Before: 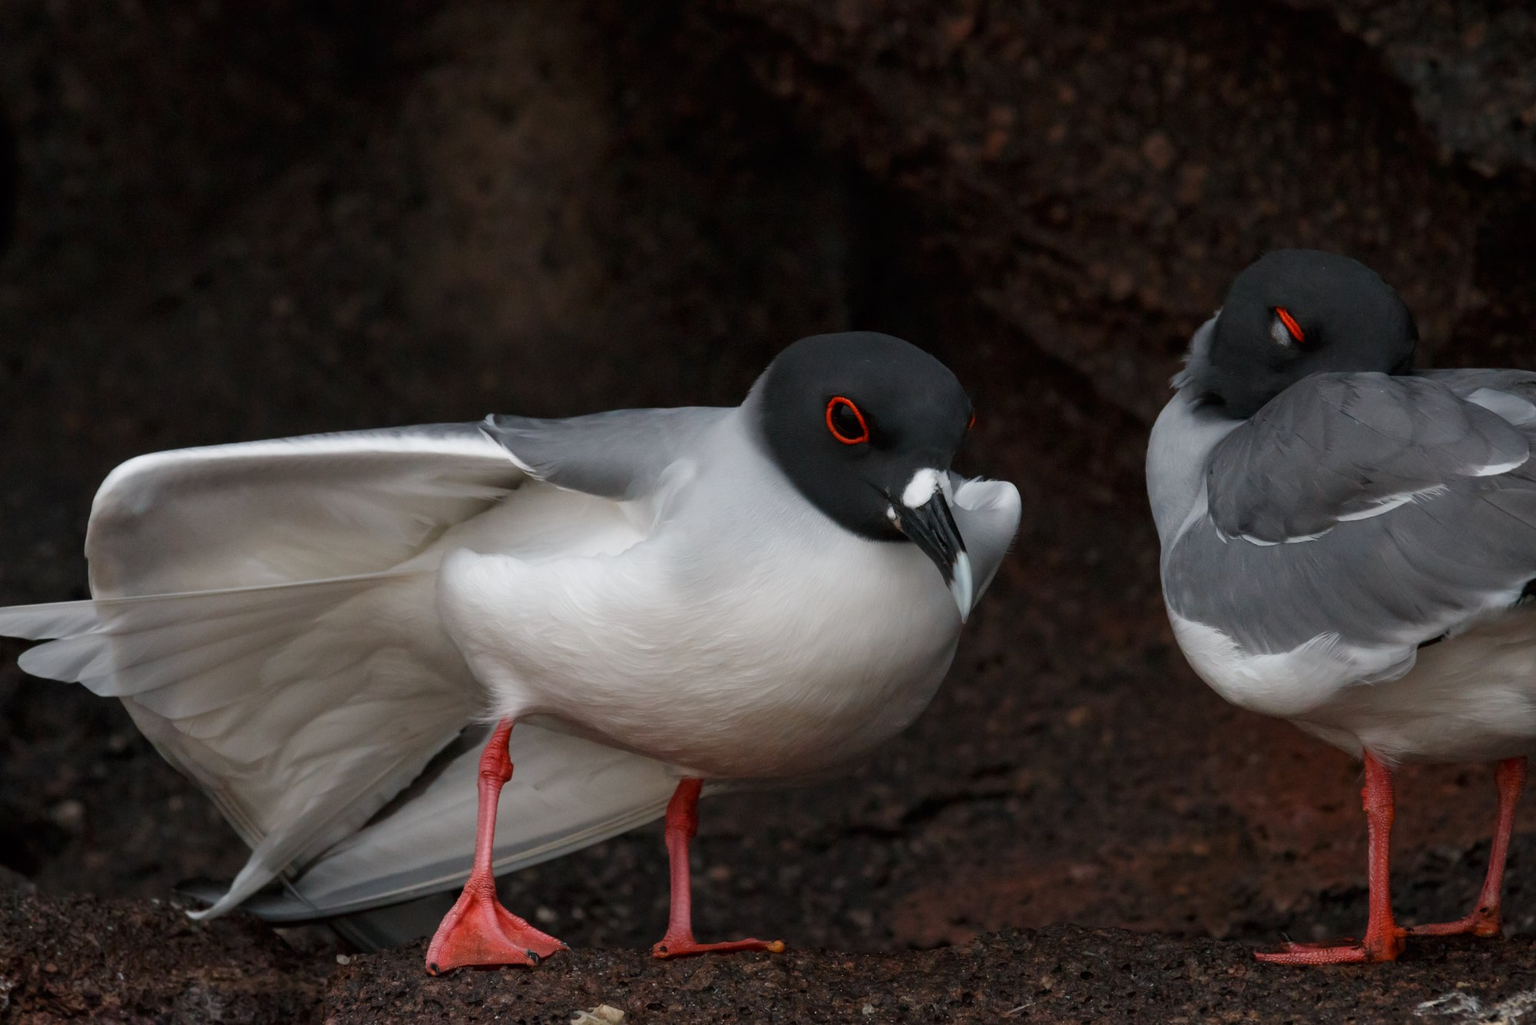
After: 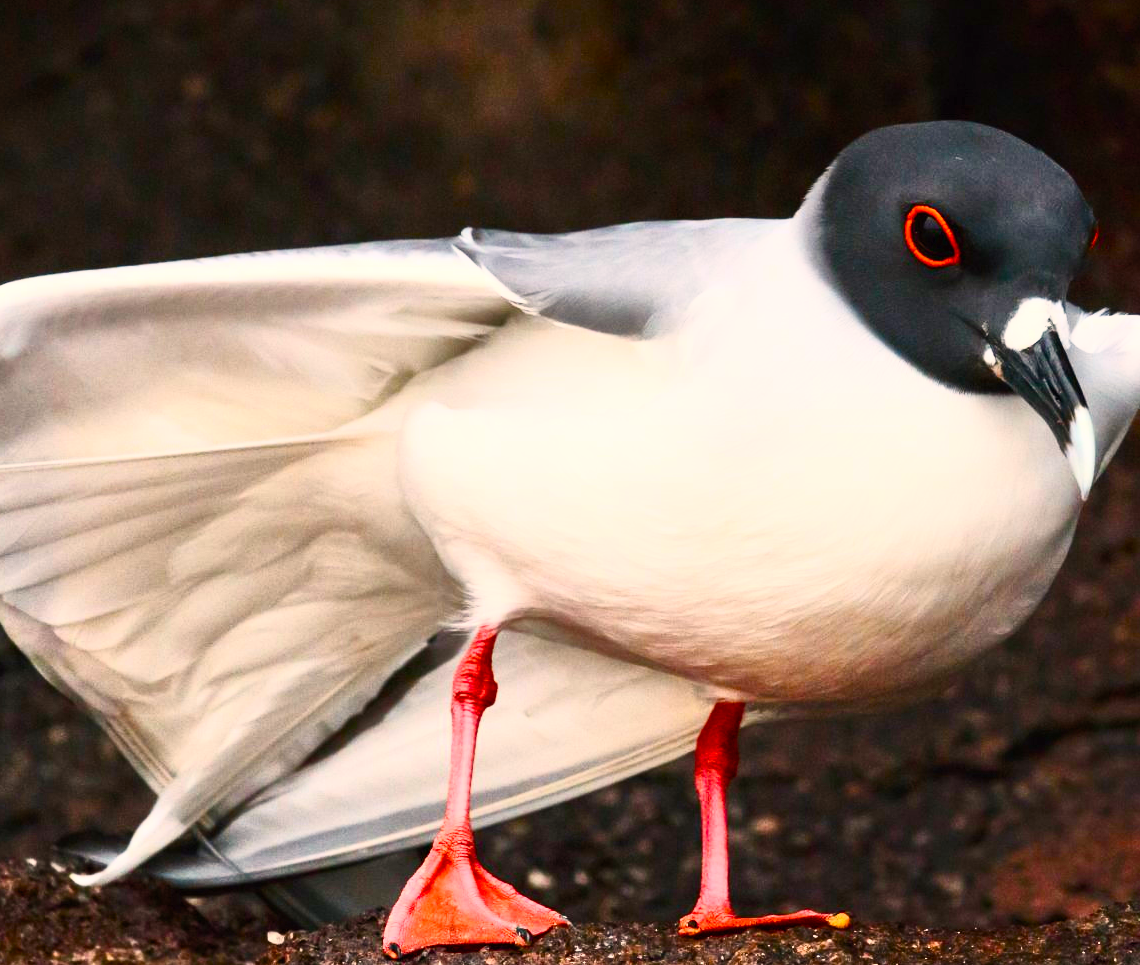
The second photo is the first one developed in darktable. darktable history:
crop: left 8.597%, top 23.356%, right 34.36%, bottom 4.285%
contrast brightness saturation: contrast 0.602, brightness 0.341, saturation 0.149
tone equalizer: -7 EV 0.157 EV, -6 EV 0.637 EV, -5 EV 1.12 EV, -4 EV 1.34 EV, -3 EV 1.15 EV, -2 EV 0.6 EV, -1 EV 0.167 EV
exposure: black level correction 0, exposure 0.301 EV, compensate highlight preservation false
color balance rgb: highlights gain › chroma 3.727%, highlights gain › hue 59.75°, perceptual saturation grading › global saturation 34.859%, perceptual saturation grading › highlights -25.023%, perceptual saturation grading › shadows 50.254%, perceptual brilliance grading › global brilliance 2.252%, perceptual brilliance grading › highlights 8.389%, perceptual brilliance grading › shadows -3.977%
